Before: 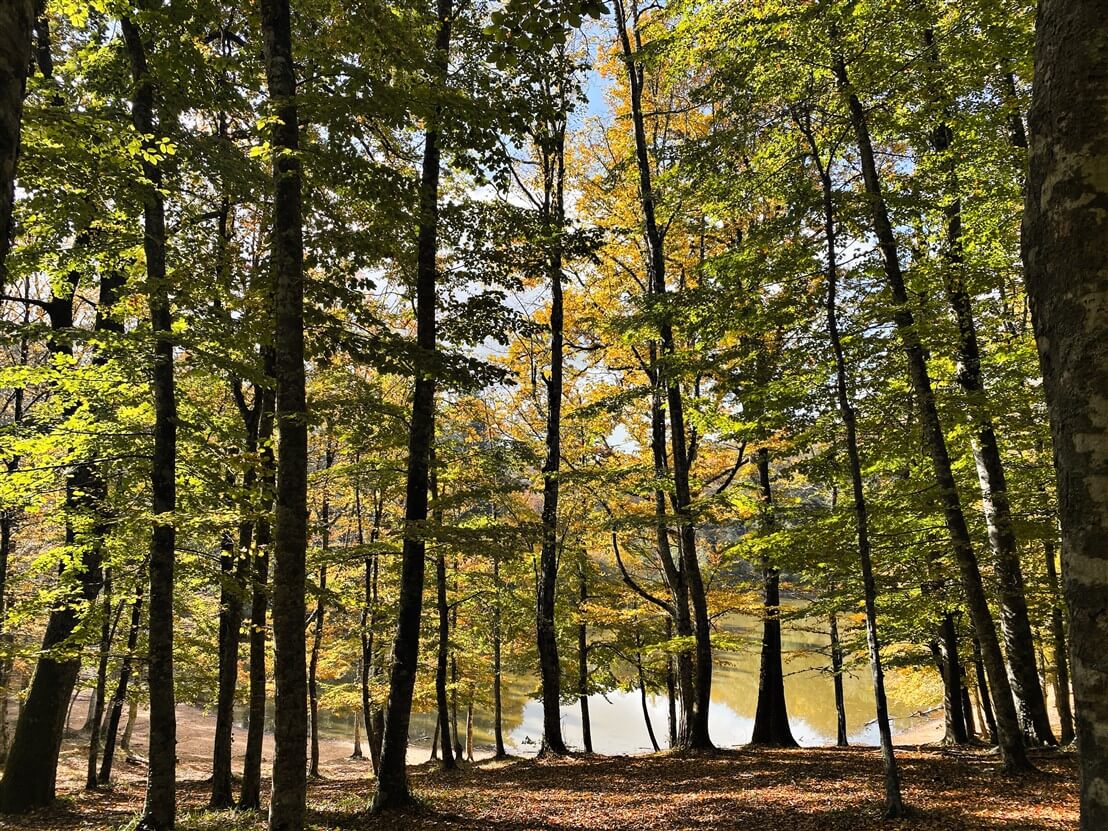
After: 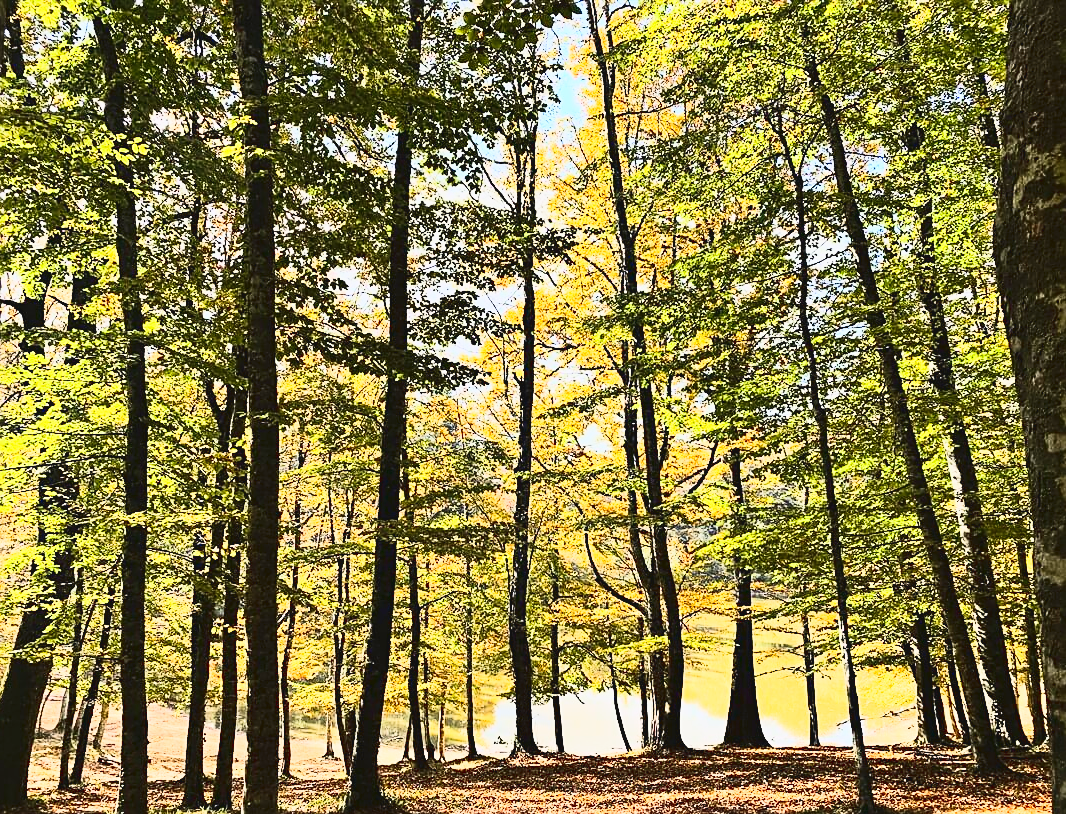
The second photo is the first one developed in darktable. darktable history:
crop and rotate: left 2.697%, right 1.026%, bottom 2.021%
sharpen: on, module defaults
tone curve: curves: ch0 [(0, 0.052) (0.207, 0.35) (0.392, 0.592) (0.54, 0.803) (0.725, 0.922) (0.99, 0.974)], color space Lab, linked channels, preserve colors none
base curve: curves: ch0 [(0, 0) (0.036, 0.025) (0.121, 0.166) (0.206, 0.329) (0.605, 0.79) (1, 1)]
